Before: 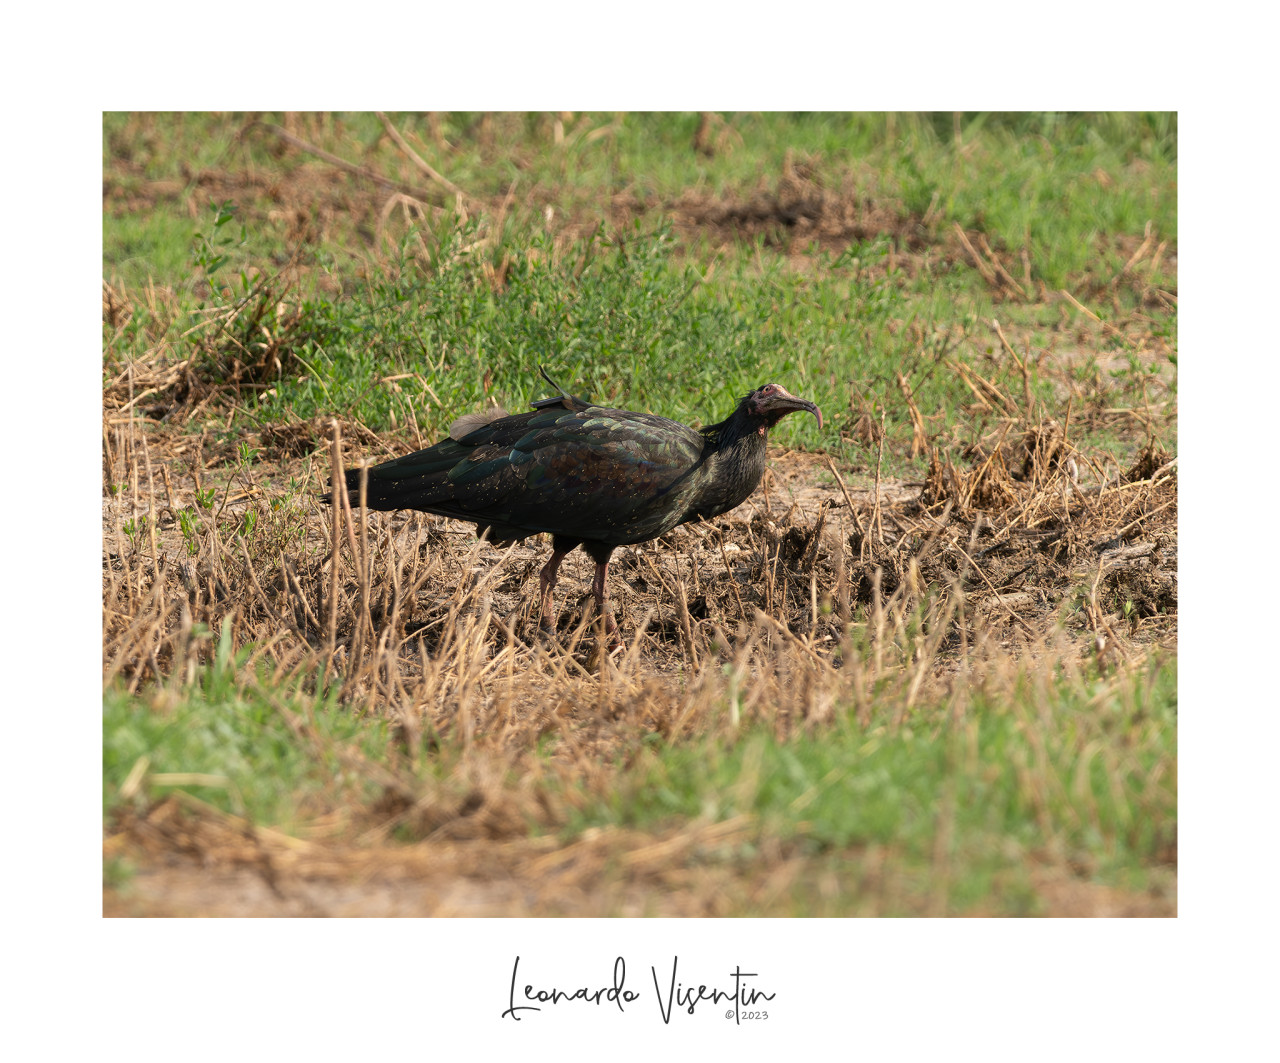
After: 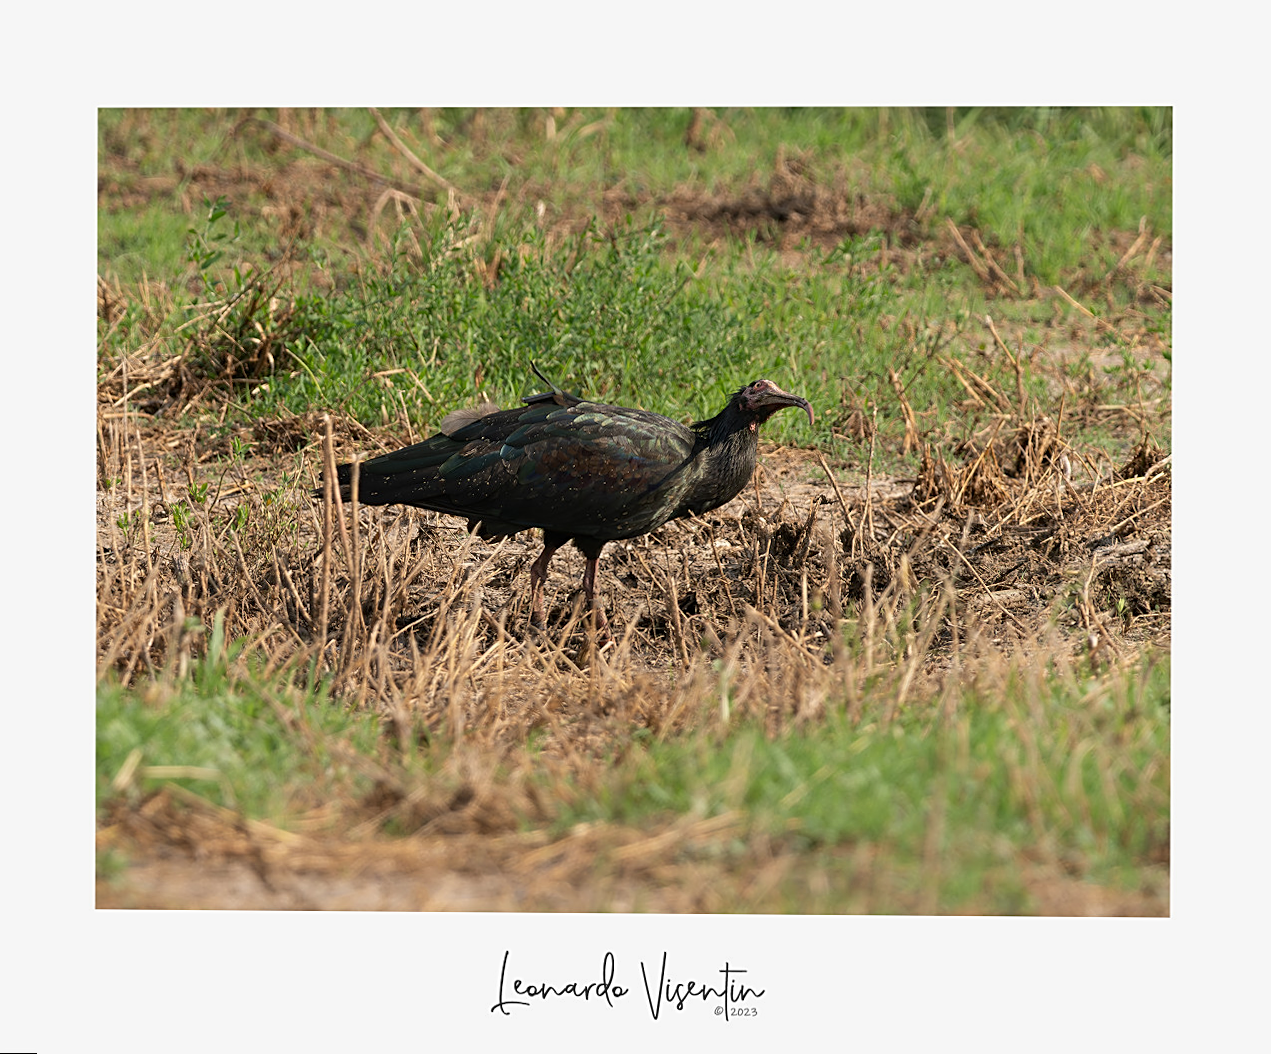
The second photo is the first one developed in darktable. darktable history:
exposure: exposure -0.116 EV, compensate exposure bias true, compensate highlight preservation false
sharpen: on, module defaults
rotate and perspective: rotation 0.192°, lens shift (horizontal) -0.015, crop left 0.005, crop right 0.996, crop top 0.006, crop bottom 0.99
